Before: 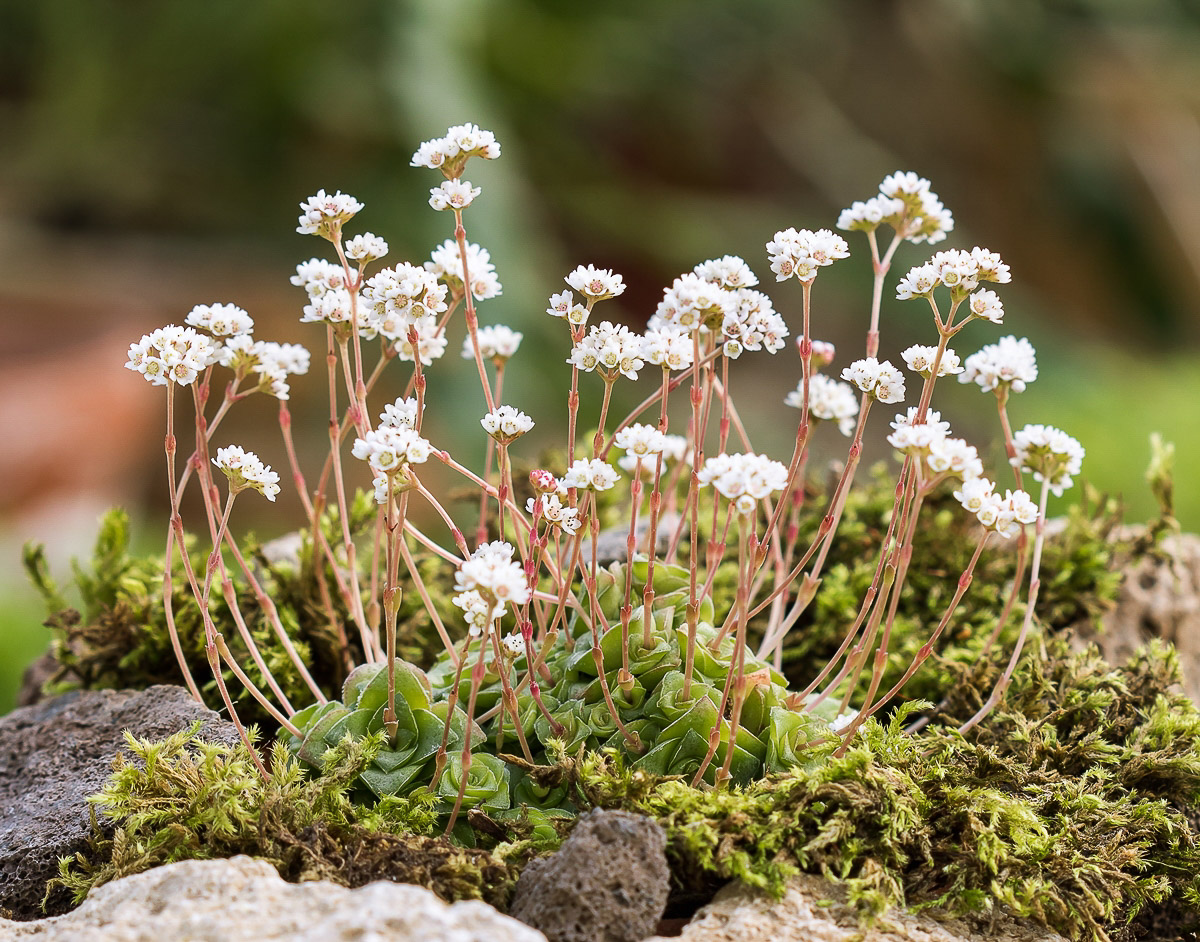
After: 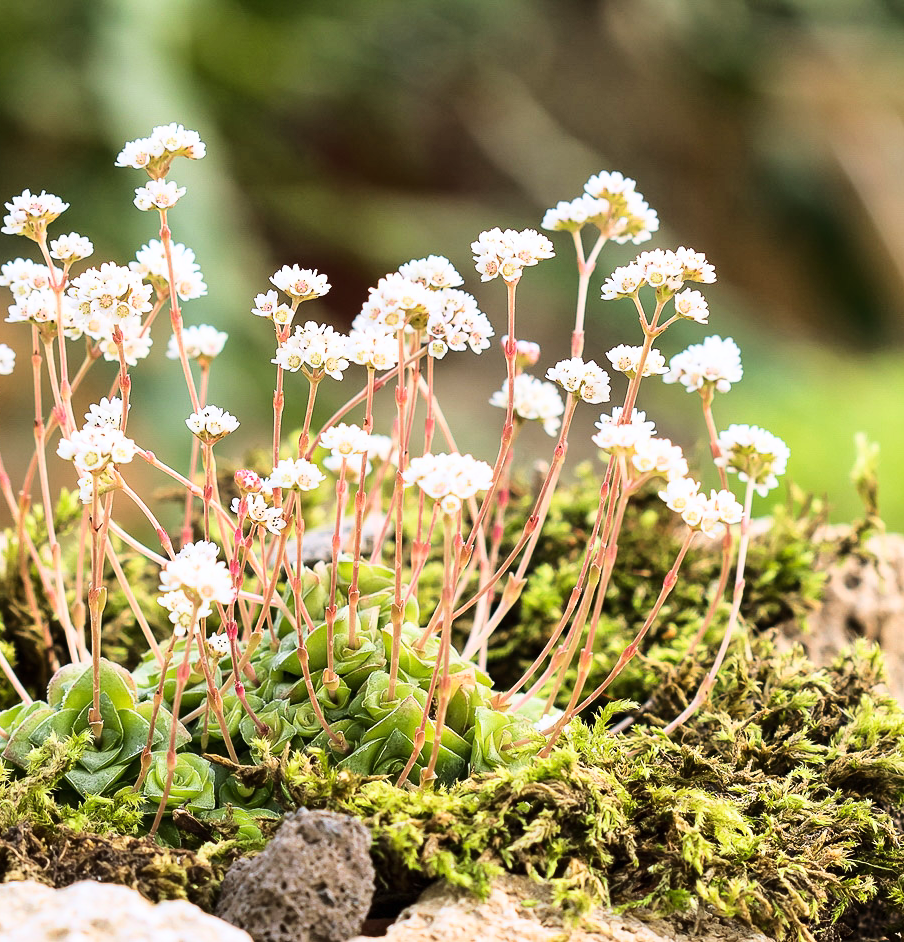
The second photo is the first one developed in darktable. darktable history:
base curve: curves: ch0 [(0, 0) (0.028, 0.03) (0.121, 0.232) (0.46, 0.748) (0.859, 0.968) (1, 1)]
crop and rotate: left 24.6%
